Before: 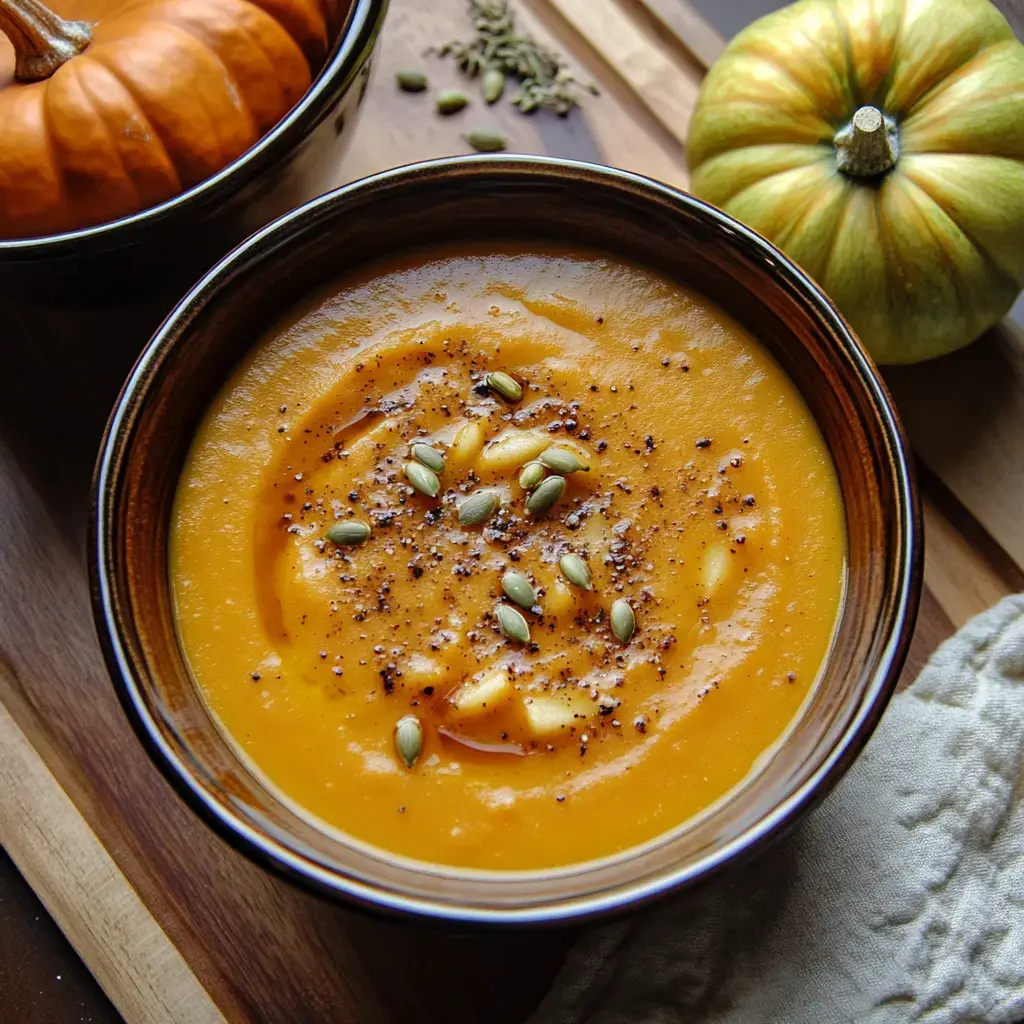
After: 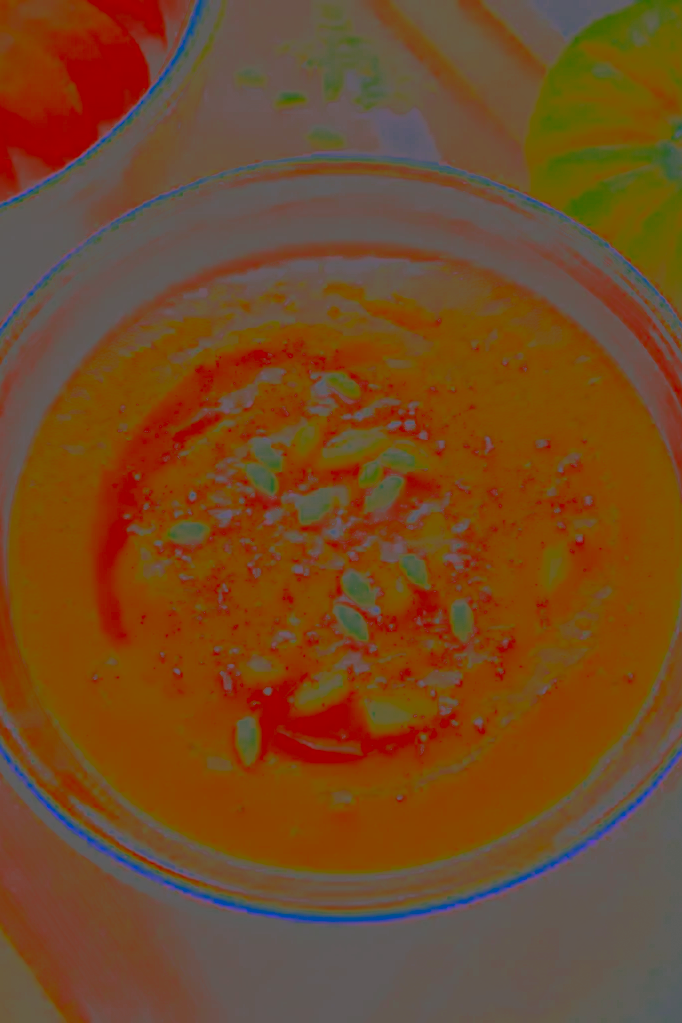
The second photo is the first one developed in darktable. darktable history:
crop and rotate: left 15.754%, right 17.579%
tone equalizer: on, module defaults
contrast brightness saturation: contrast -0.99, brightness -0.17, saturation 0.75
color zones: curves: ch0 [(0, 0.5) (0.125, 0.4) (0.25, 0.5) (0.375, 0.4) (0.5, 0.4) (0.625, 0.35) (0.75, 0.35) (0.875, 0.5)]; ch1 [(0, 0.35) (0.125, 0.45) (0.25, 0.35) (0.375, 0.35) (0.5, 0.35) (0.625, 0.35) (0.75, 0.45) (0.875, 0.35)]; ch2 [(0, 0.6) (0.125, 0.5) (0.25, 0.5) (0.375, 0.6) (0.5, 0.6) (0.625, 0.5) (0.75, 0.5) (0.875, 0.5)]
